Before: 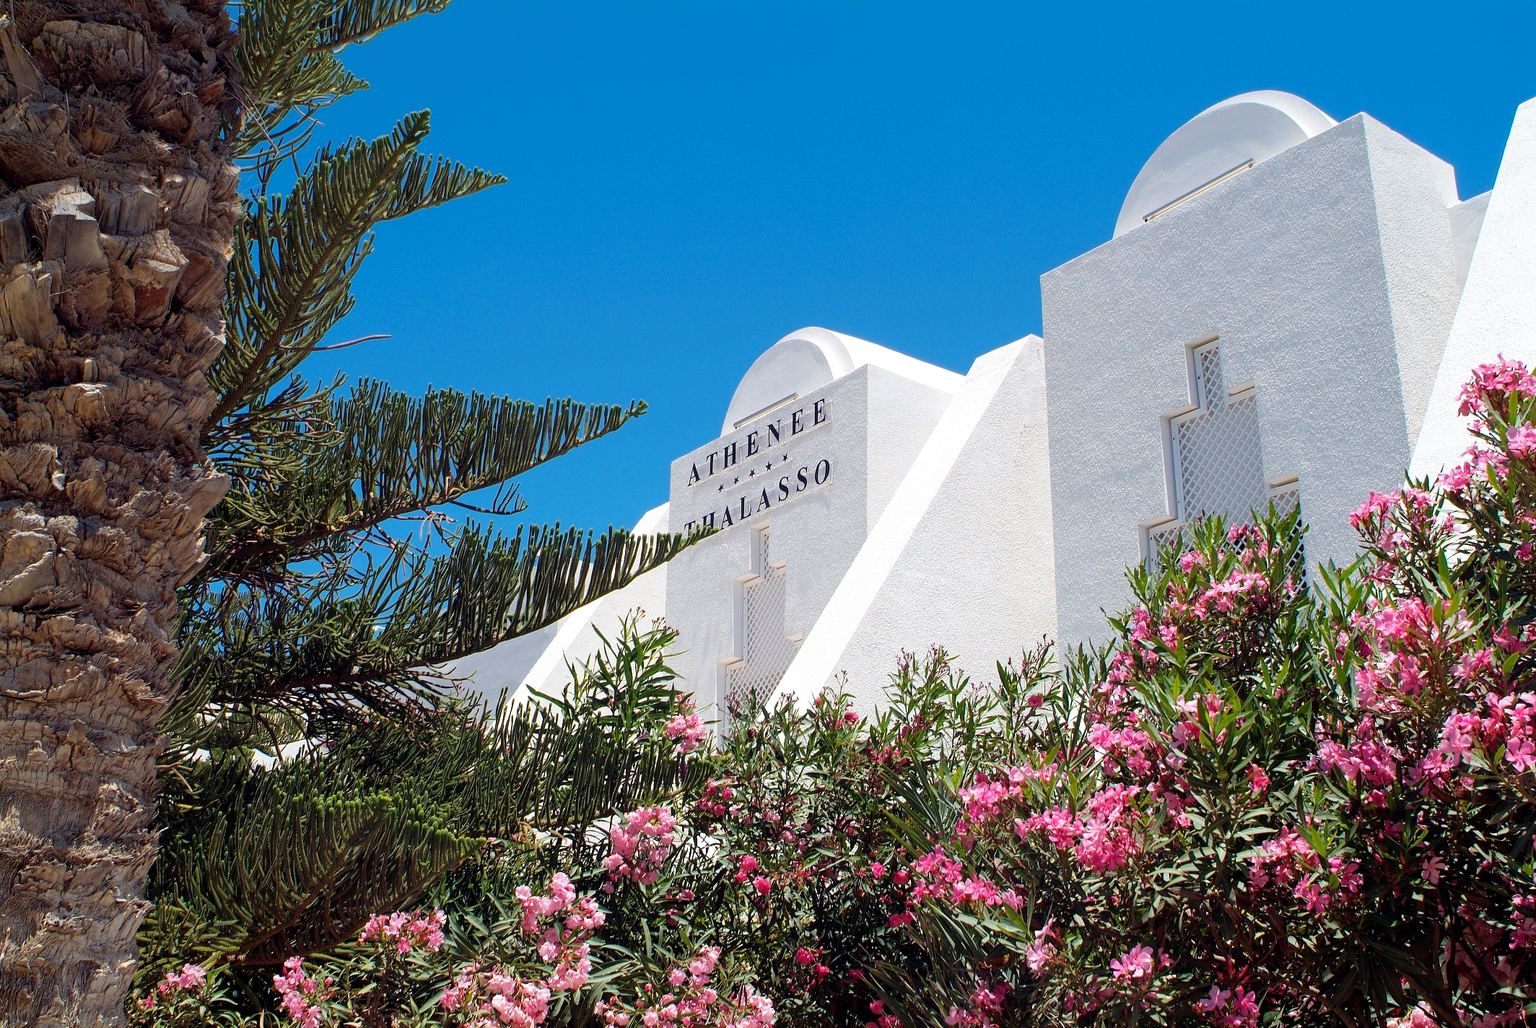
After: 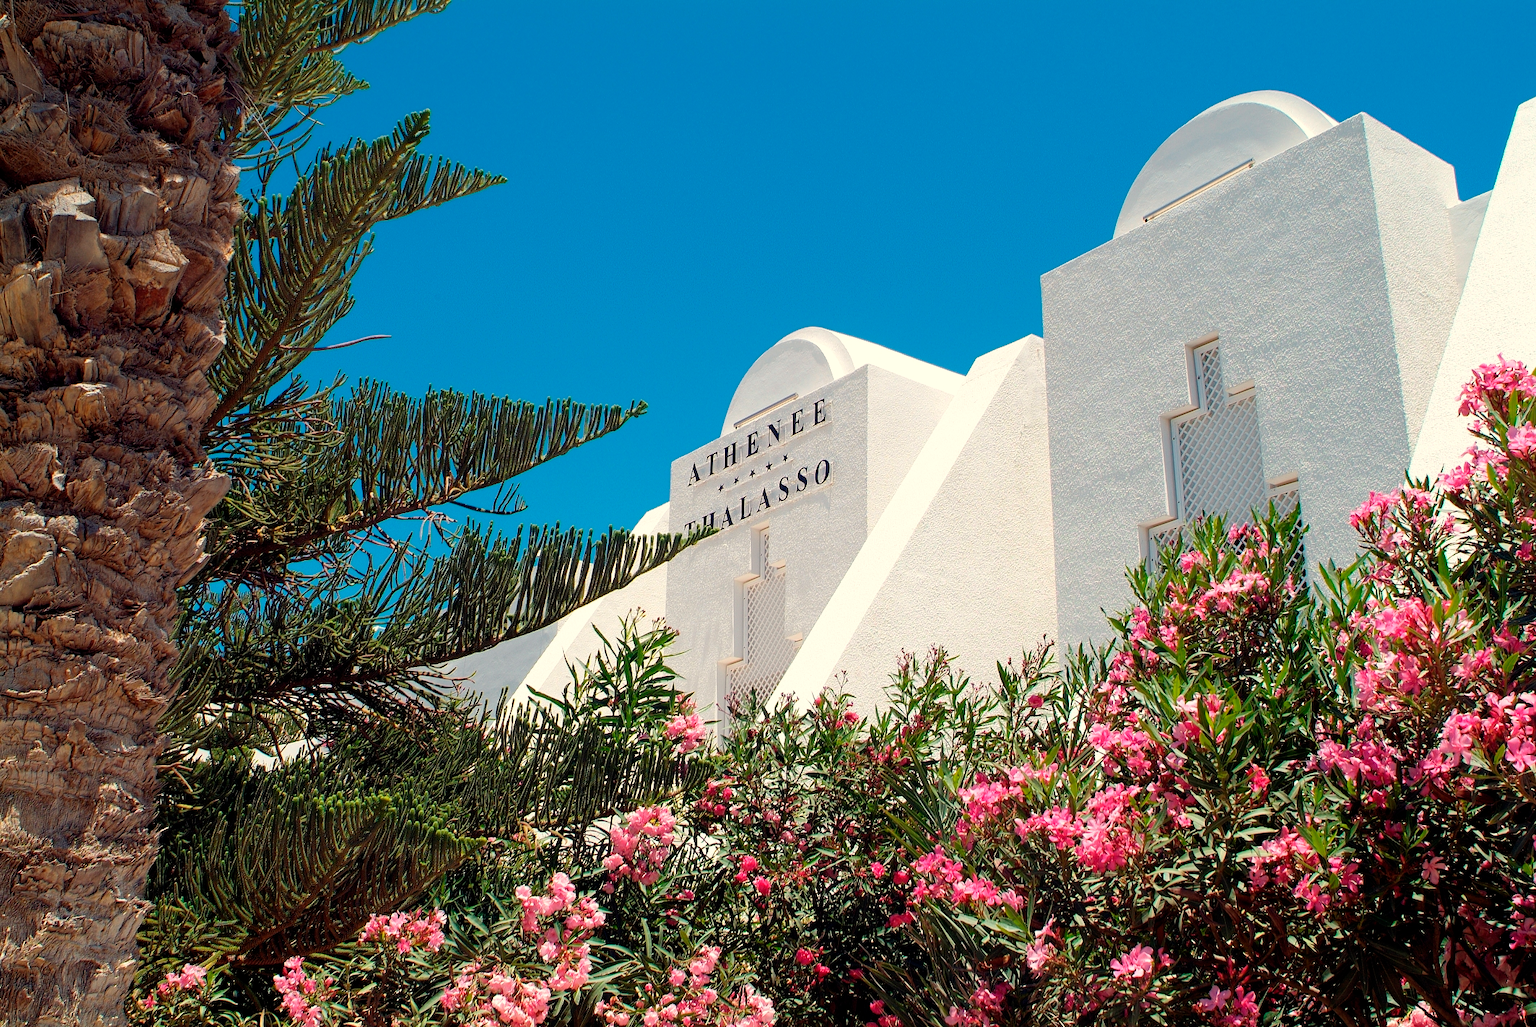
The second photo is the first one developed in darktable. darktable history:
white balance: red 1.029, blue 0.92
base curve: exposure shift 0, preserve colors none
